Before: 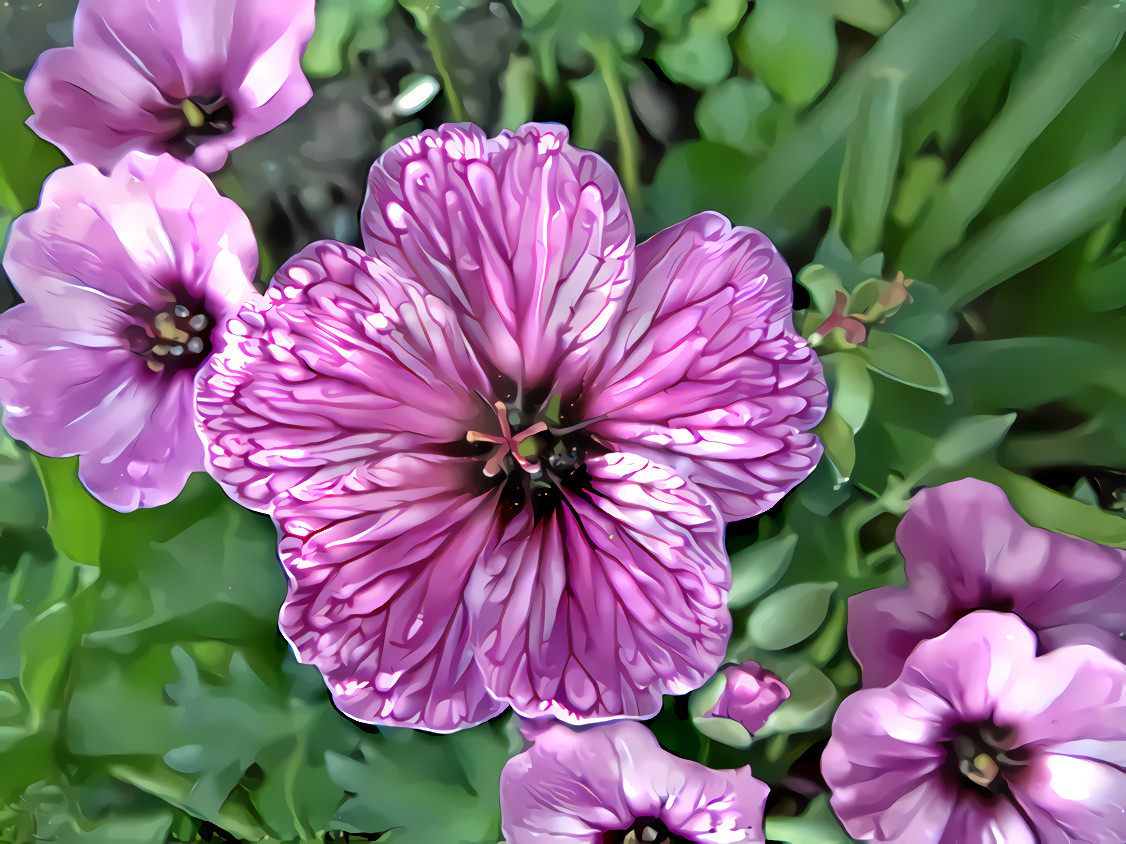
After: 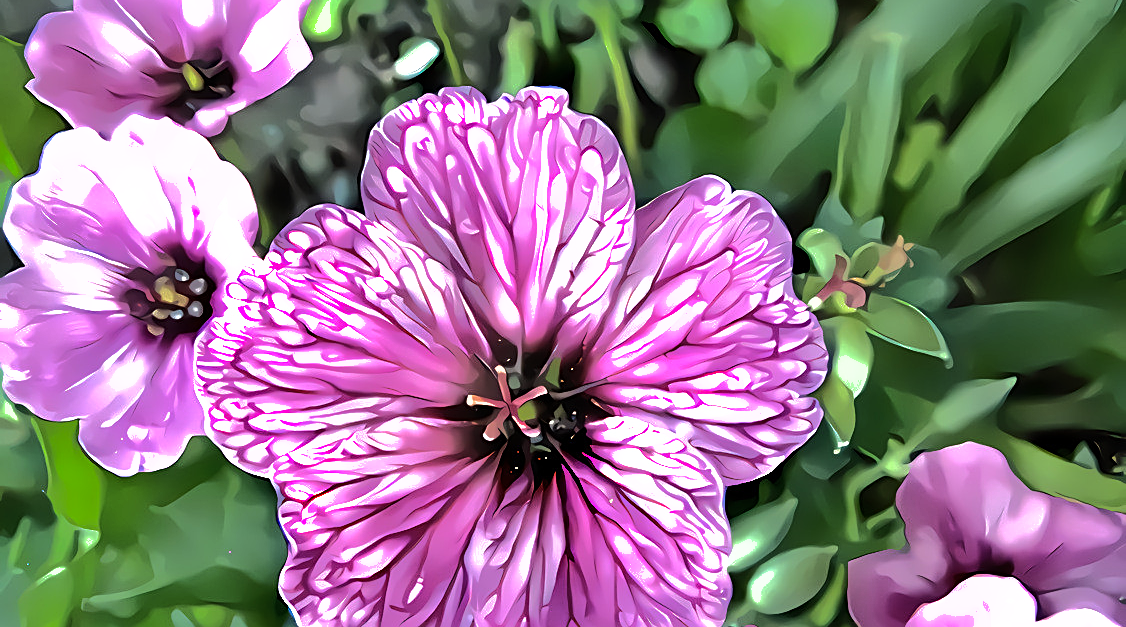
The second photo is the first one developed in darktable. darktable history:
exposure: exposure 0.135 EV, compensate highlight preservation false
shadows and highlights: shadows 25.54, highlights -70.18
tone equalizer: -8 EV -1.05 EV, -7 EV -1.05 EV, -6 EV -0.839 EV, -5 EV -0.594 EV, -3 EV 0.578 EV, -2 EV 0.846 EV, -1 EV 0.995 EV, +0 EV 1.08 EV, edges refinement/feathering 500, mask exposure compensation -1.57 EV, preserve details no
sharpen: on, module defaults
crop: top 4.334%, bottom 21.287%
contrast brightness saturation: saturation -0.067
